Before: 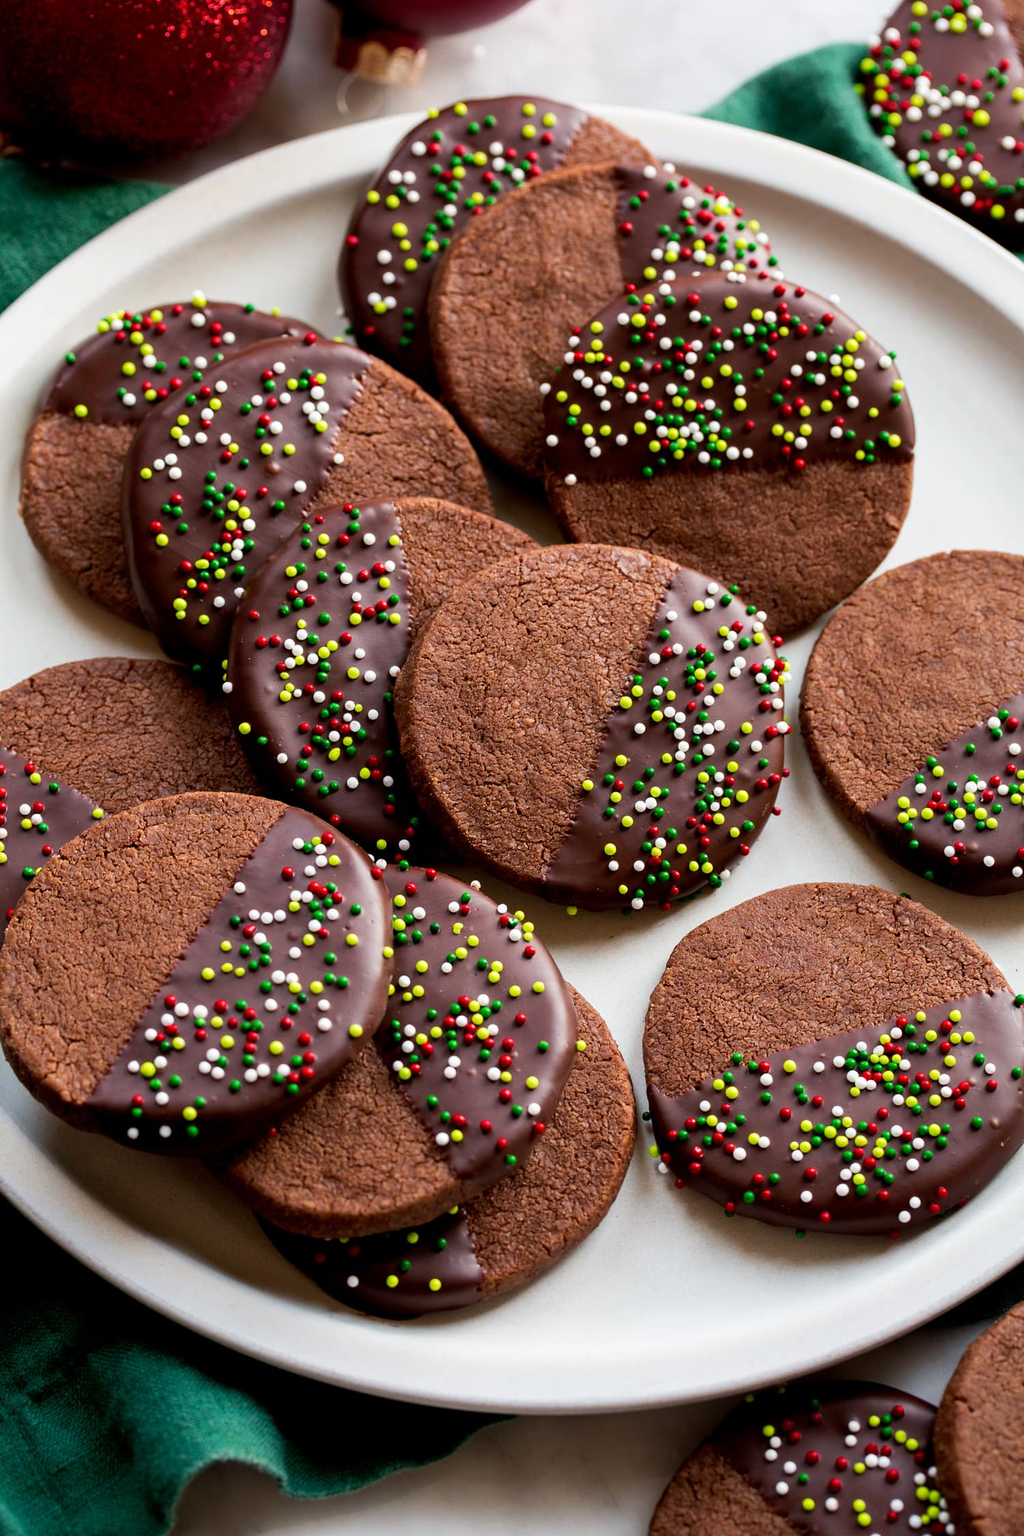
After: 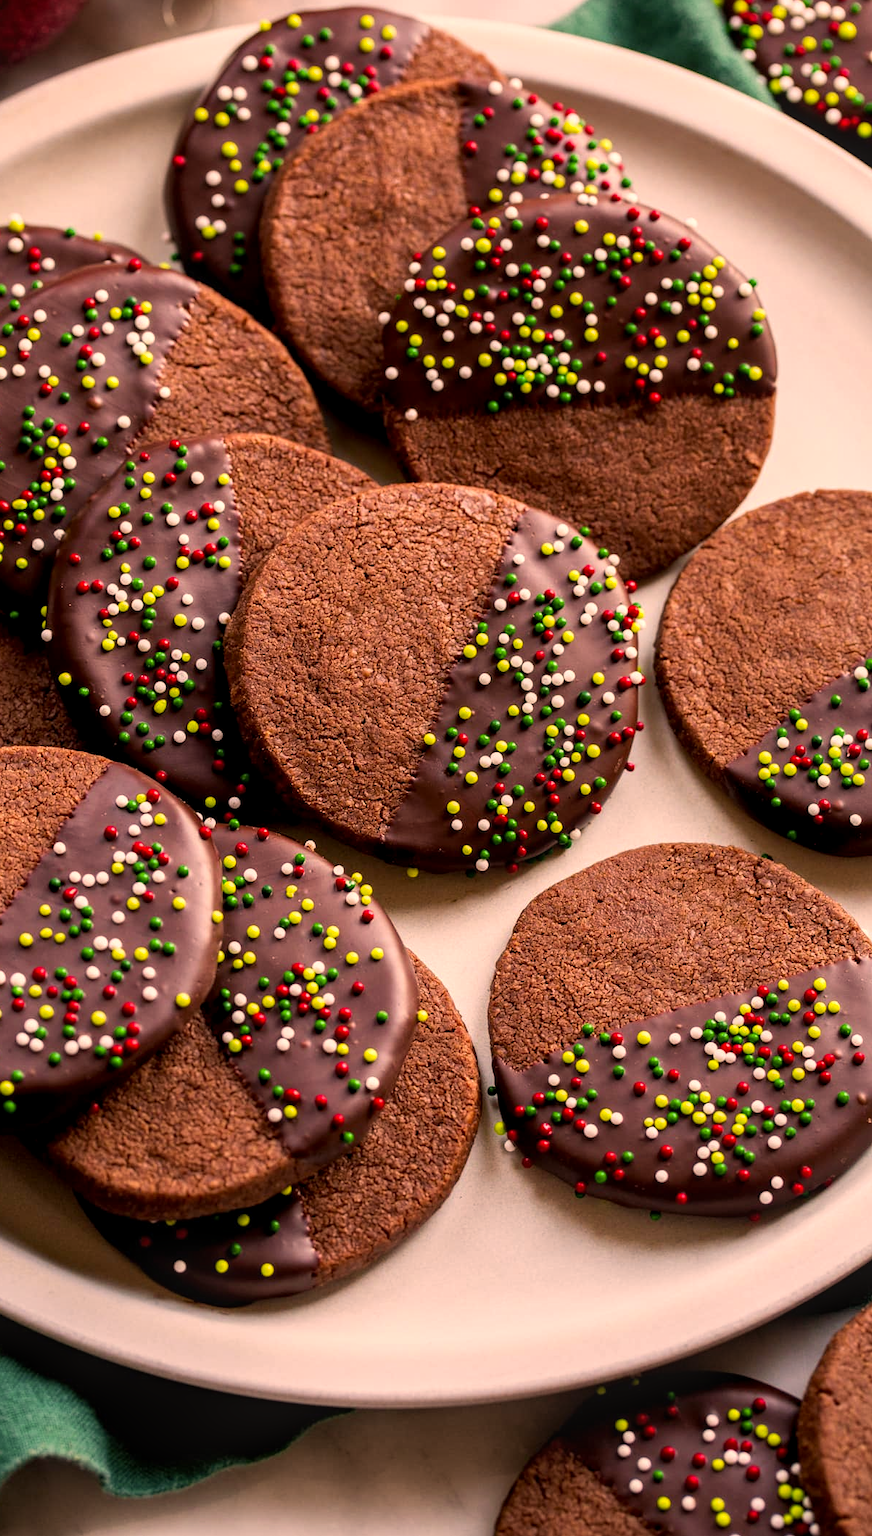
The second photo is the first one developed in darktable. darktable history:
crop and rotate: left 17.982%, top 5.841%, right 1.784%
local contrast: on, module defaults
color correction: highlights a* 17.75, highlights b* 18.6
